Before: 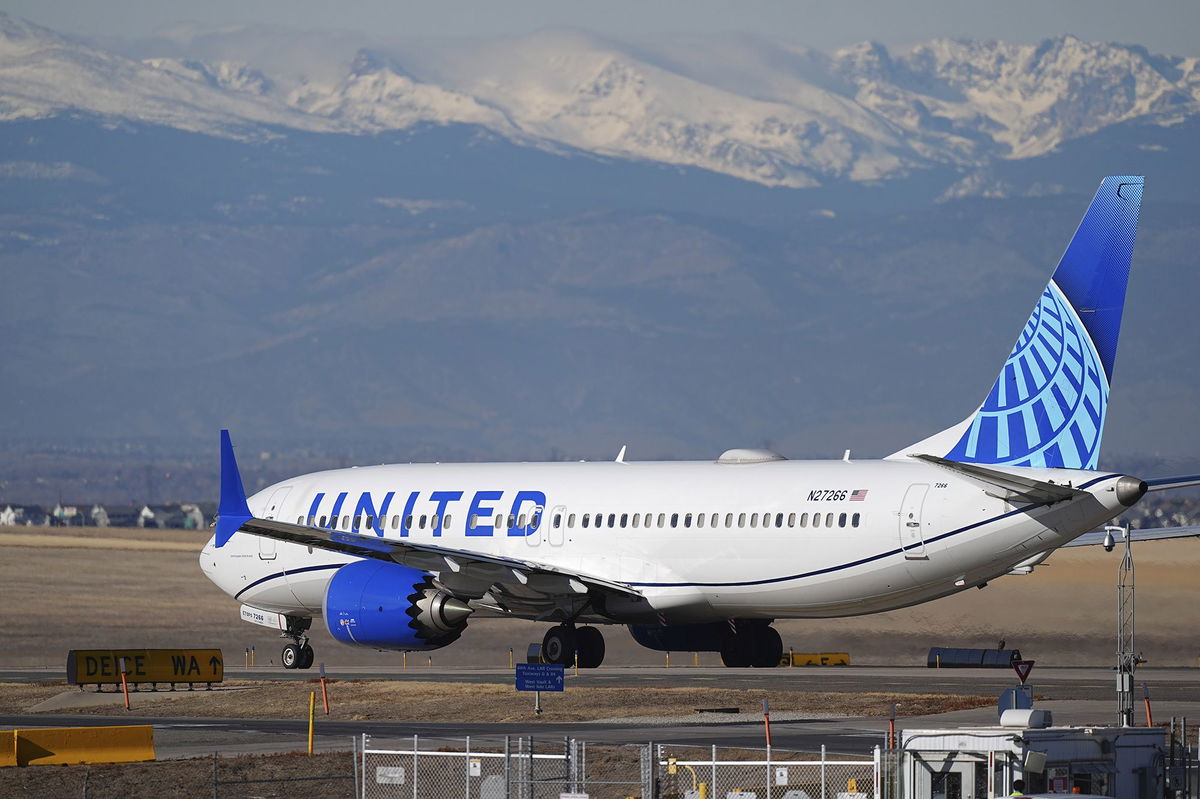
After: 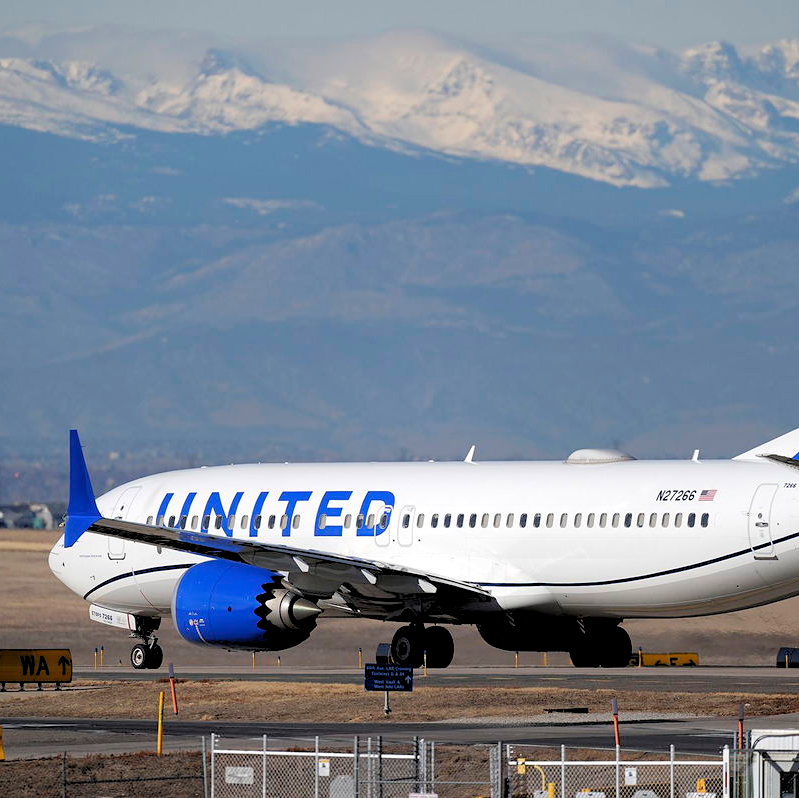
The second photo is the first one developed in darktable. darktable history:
crop and rotate: left 12.648%, right 20.685%
rgb levels: levels [[0.013, 0.434, 0.89], [0, 0.5, 1], [0, 0.5, 1]]
